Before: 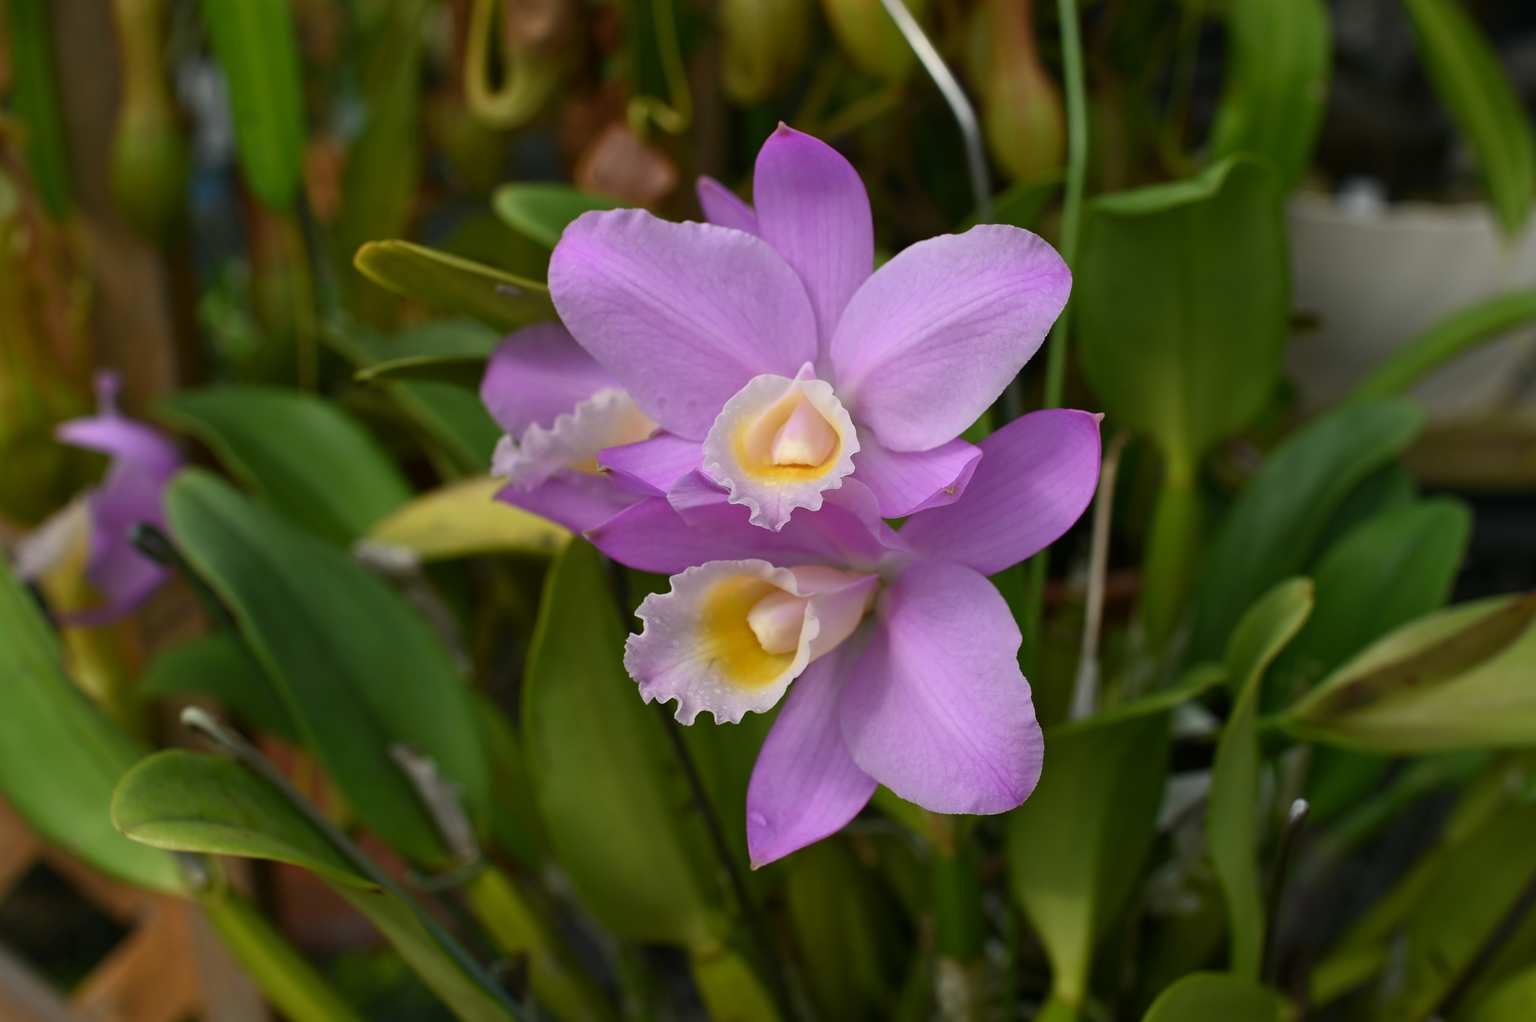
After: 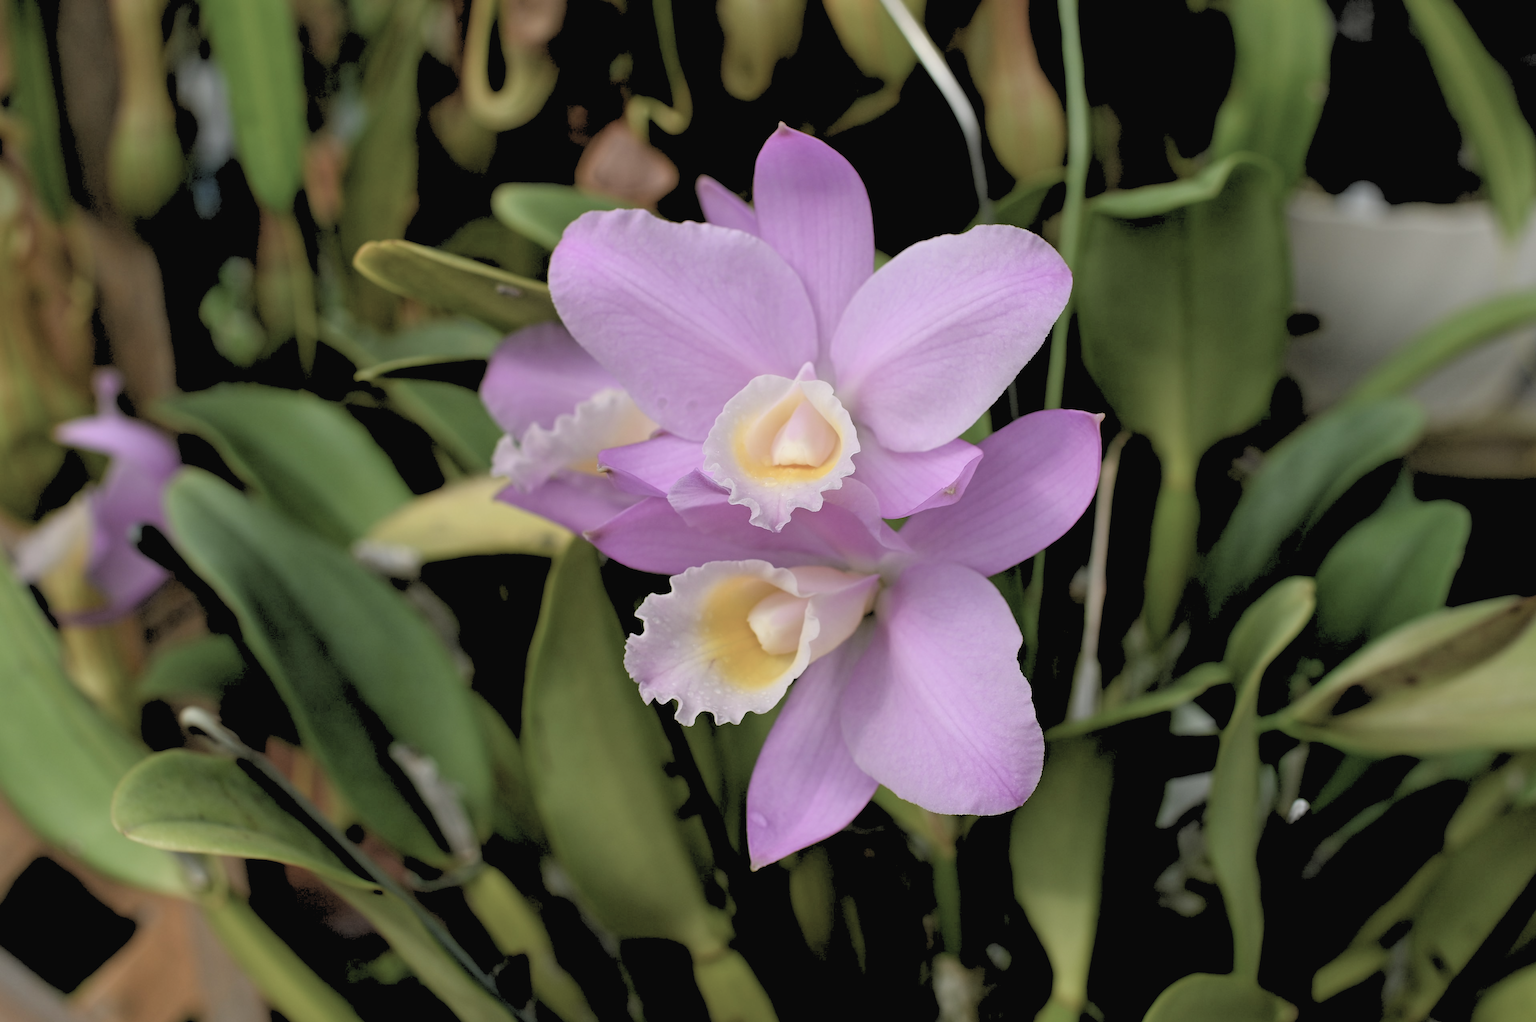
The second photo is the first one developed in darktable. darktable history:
rgb levels: levels [[0.027, 0.429, 0.996], [0, 0.5, 1], [0, 0.5, 1]]
contrast brightness saturation: contrast -0.05, saturation -0.41
